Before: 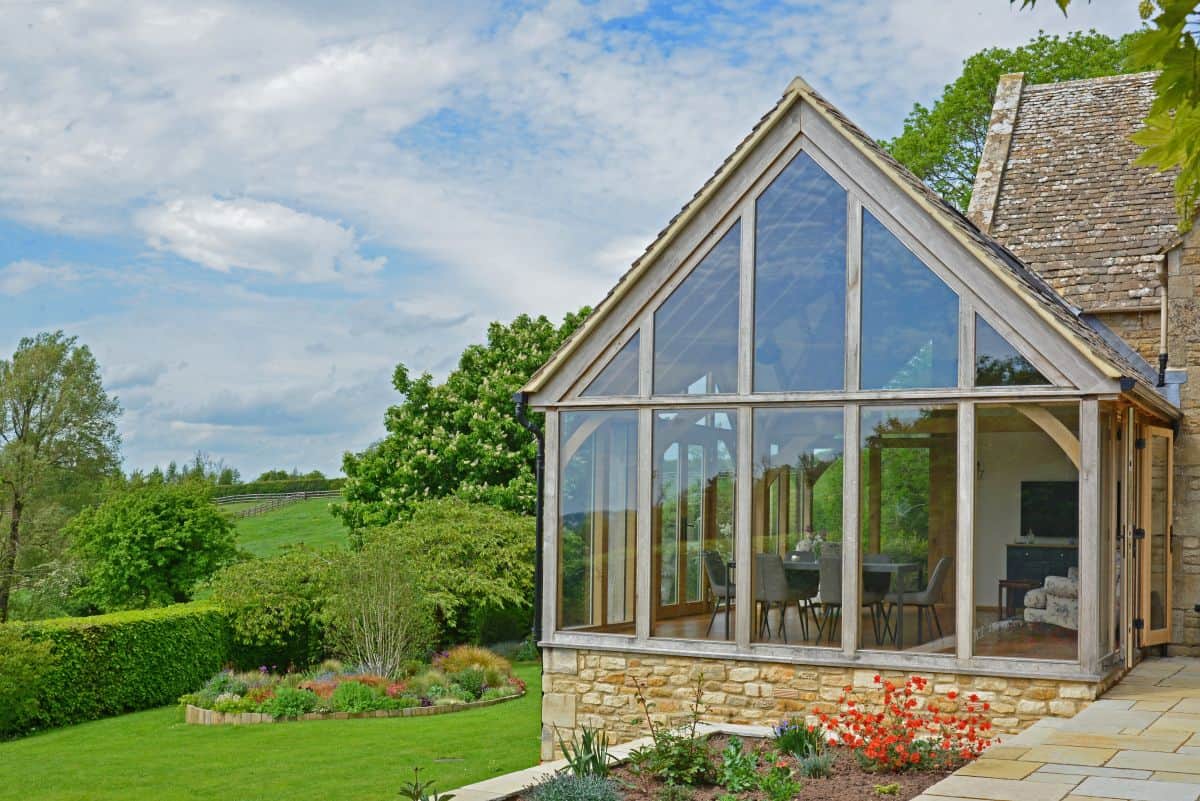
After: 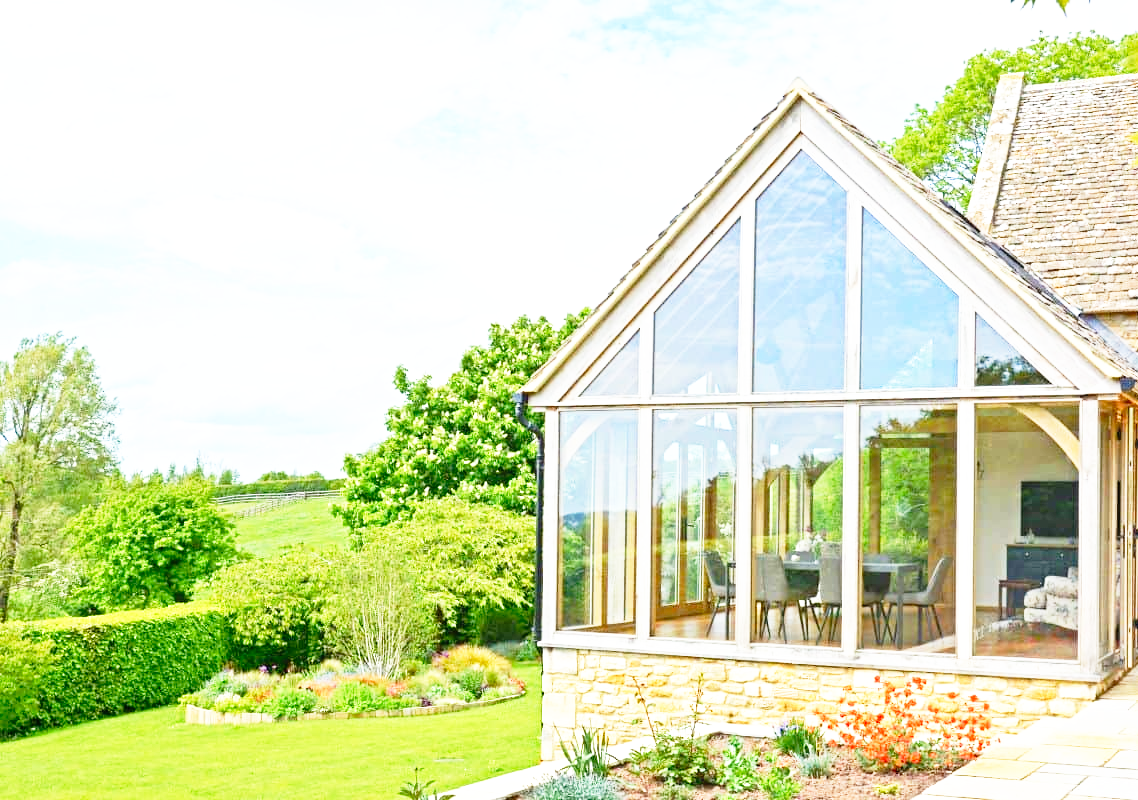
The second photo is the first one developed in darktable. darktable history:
crop and rotate: right 5.167%
base curve: curves: ch0 [(0, 0) (0.012, 0.01) (0.073, 0.168) (0.31, 0.711) (0.645, 0.957) (1, 1)], preserve colors none
exposure: black level correction 0, exposure 0.9 EV, compensate highlight preservation false
